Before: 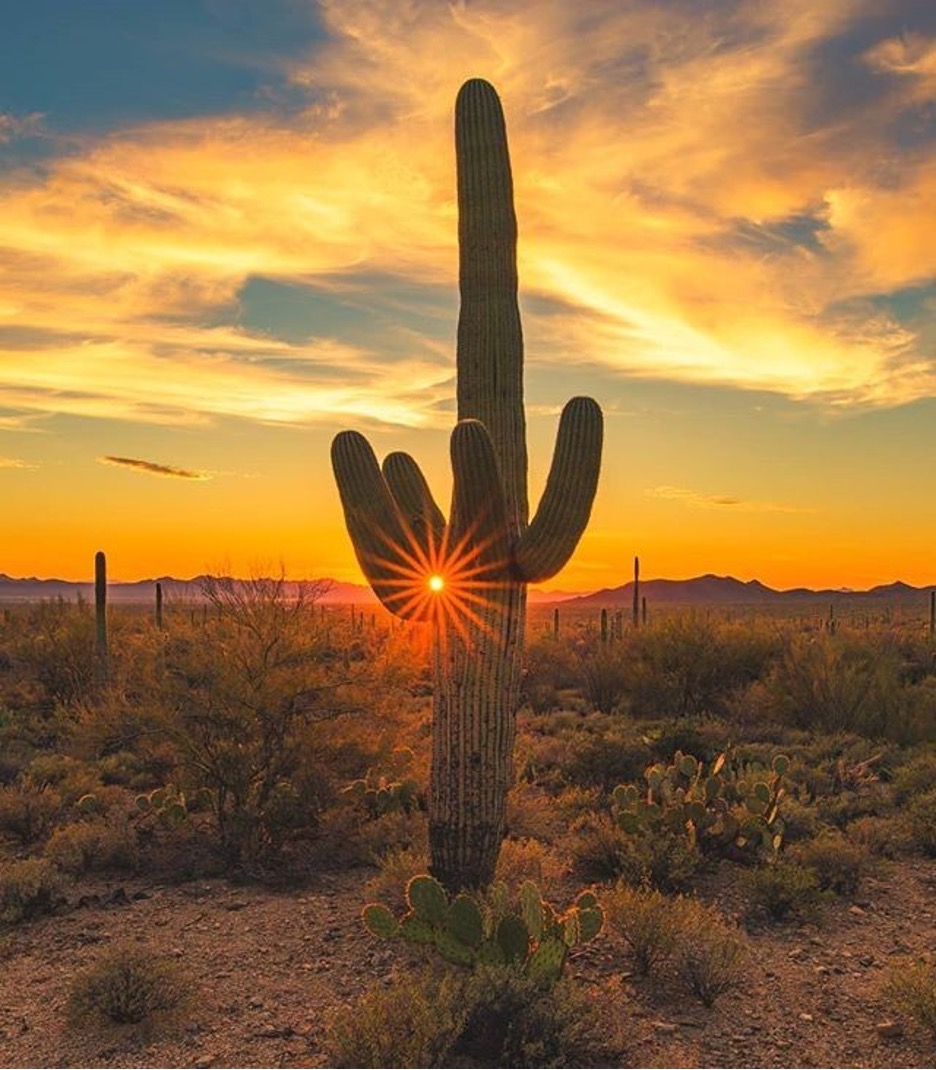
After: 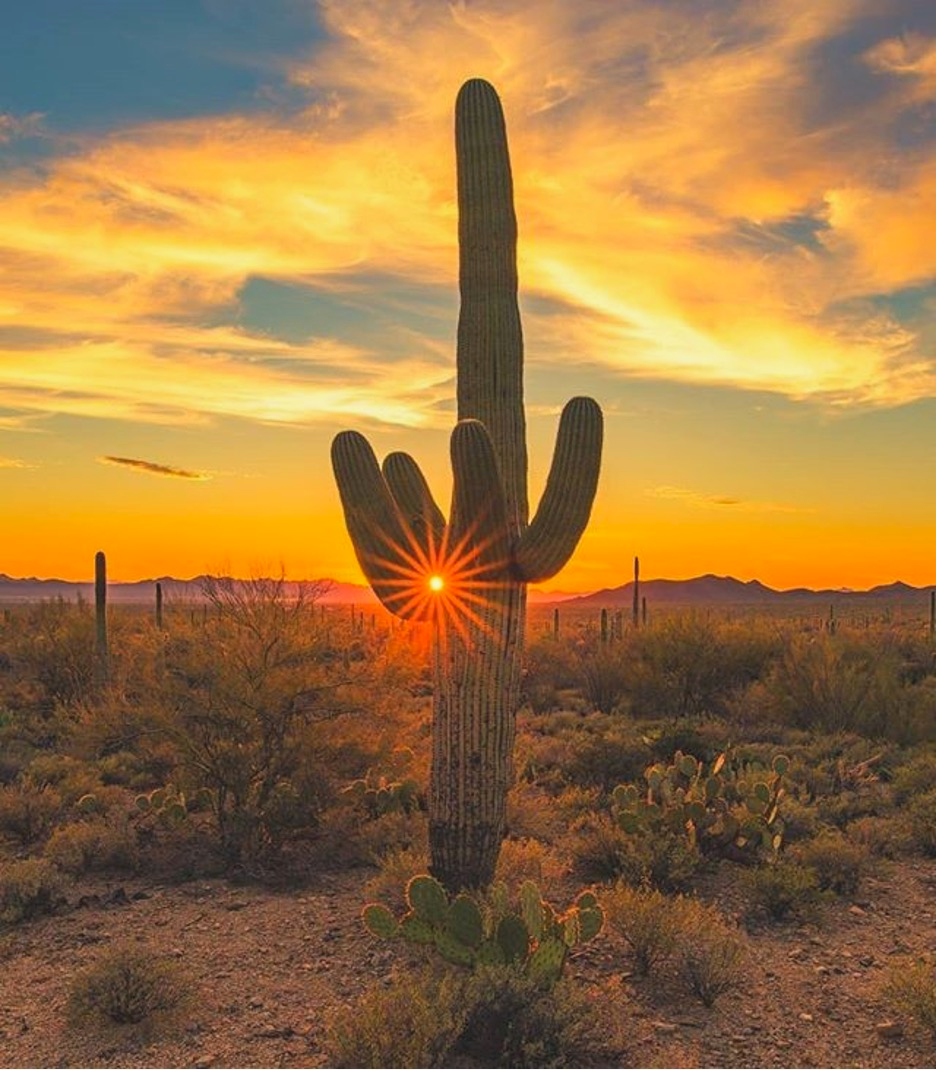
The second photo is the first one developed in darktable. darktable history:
levels: levels [0.026, 0.507, 0.987]
contrast brightness saturation: contrast -0.093, brightness 0.046, saturation 0.082
